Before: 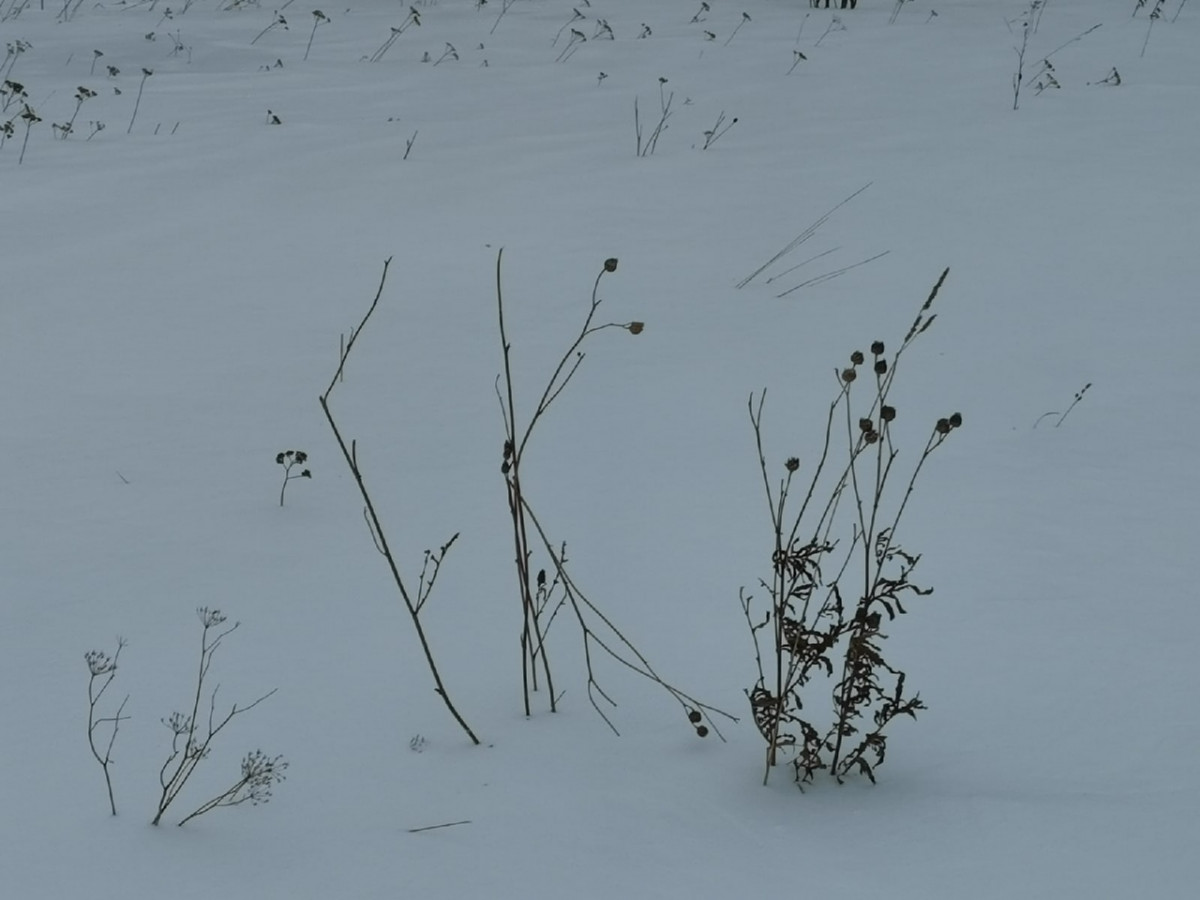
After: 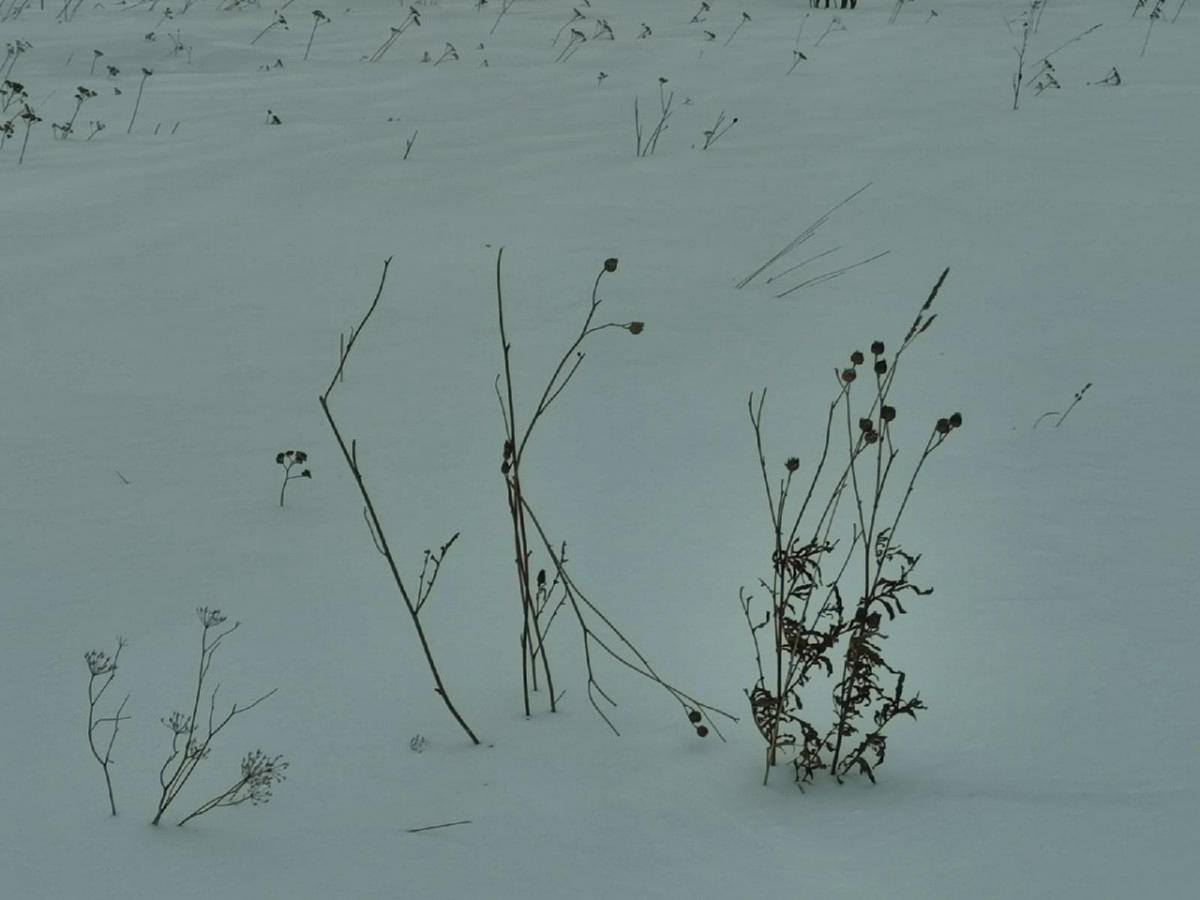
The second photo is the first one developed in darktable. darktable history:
shadows and highlights: shadows 20.88, highlights -82.07, soften with gaussian
color correction: highlights a* -5.85, highlights b* 10.95
exposure: exposure 0.174 EV, compensate highlight preservation false
